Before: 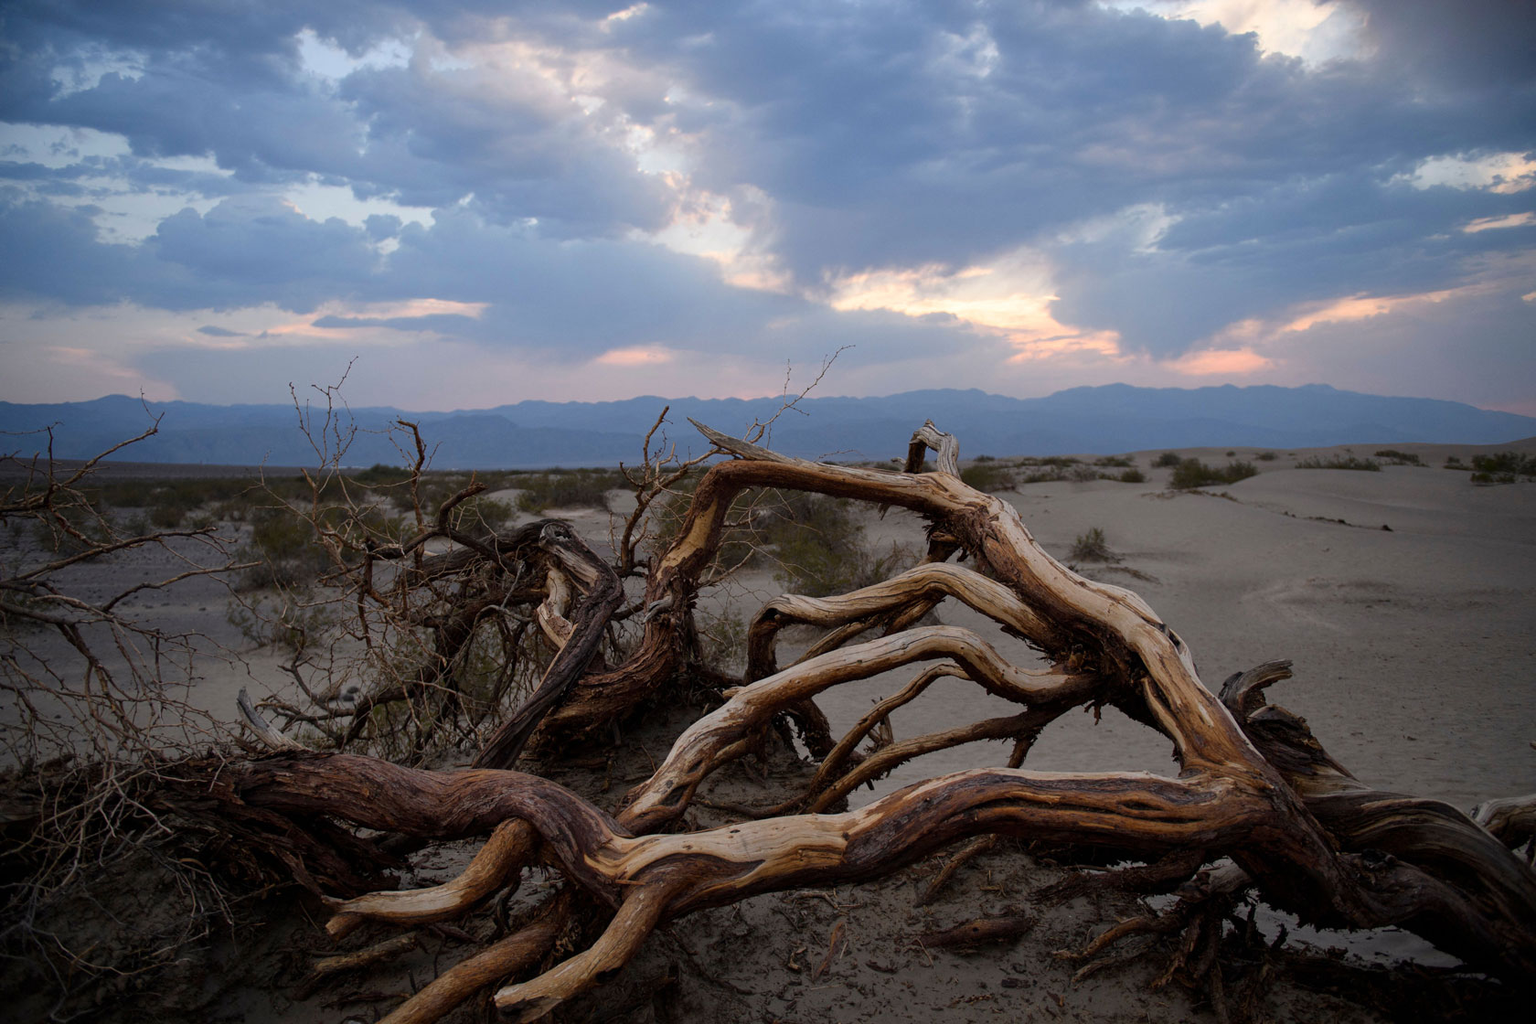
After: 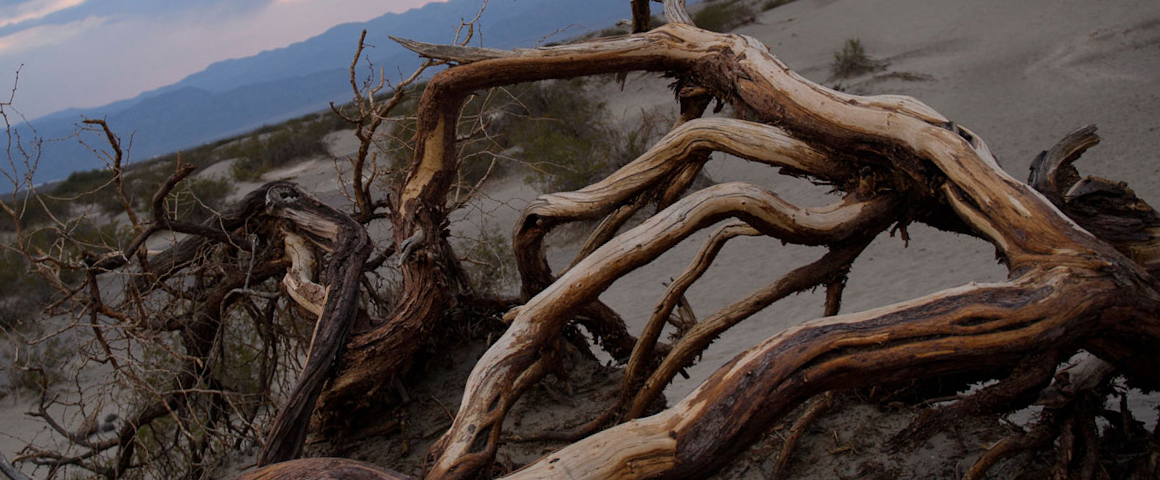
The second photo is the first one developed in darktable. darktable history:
crop and rotate: left 17.299%, top 35.115%, right 7.015%, bottom 1.024%
rotate and perspective: rotation -14.8°, crop left 0.1, crop right 0.903, crop top 0.25, crop bottom 0.748
